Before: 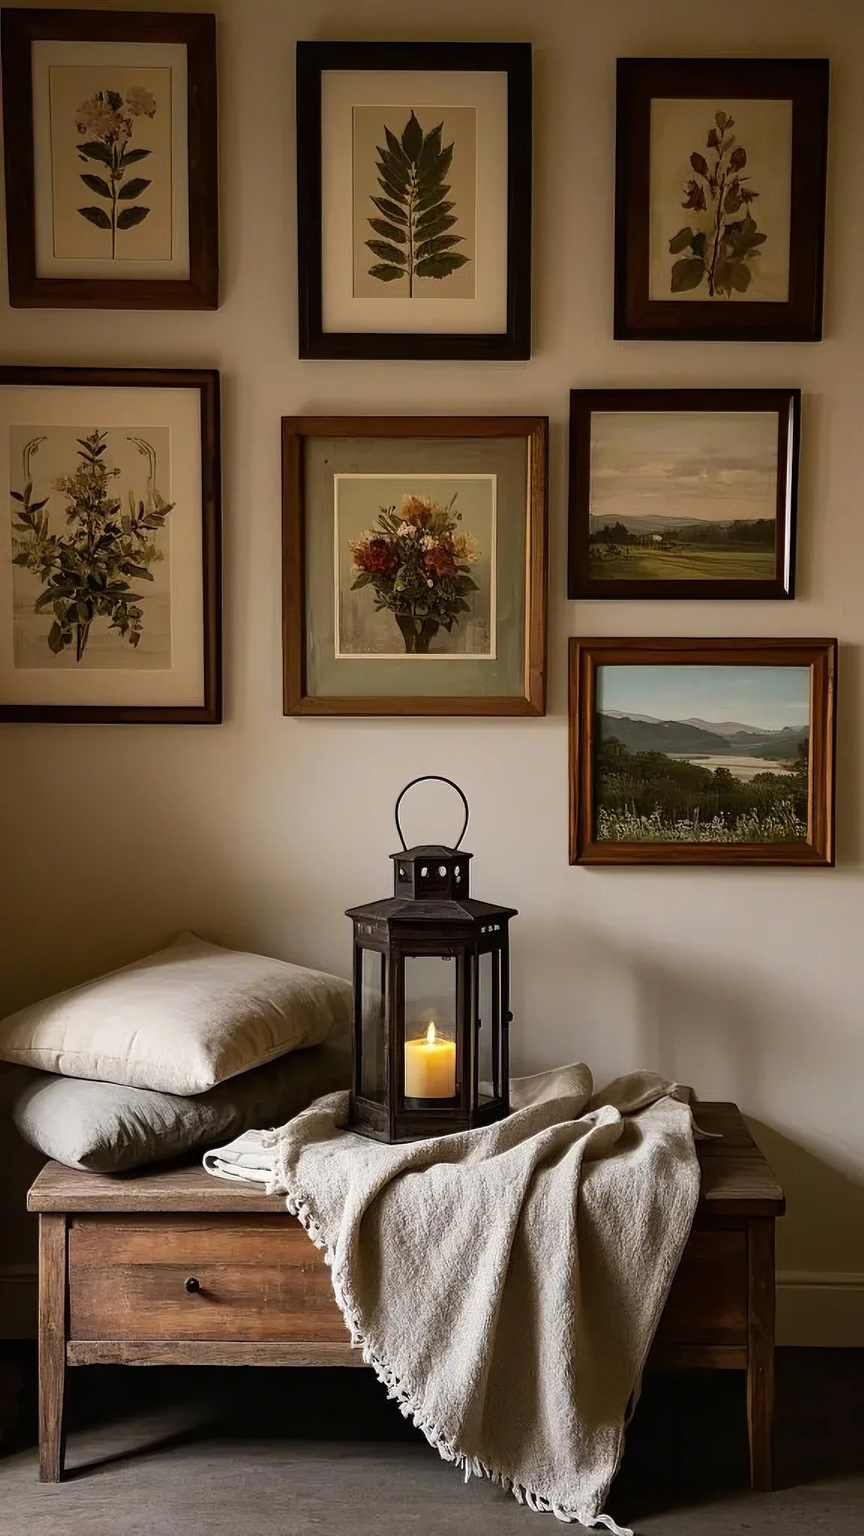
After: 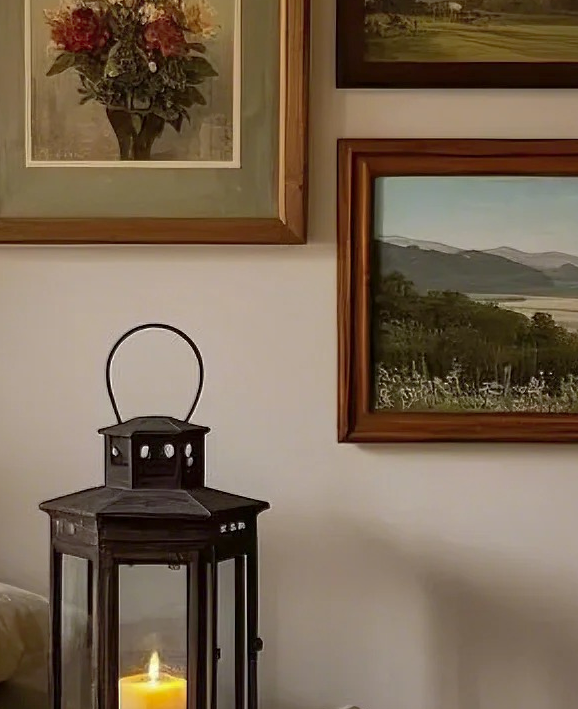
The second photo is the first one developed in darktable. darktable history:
crop: left 36.607%, top 34.735%, right 13.146%, bottom 30.611%
shadows and highlights: on, module defaults
local contrast: mode bilateral grid, contrast 100, coarseness 100, detail 108%, midtone range 0.2
